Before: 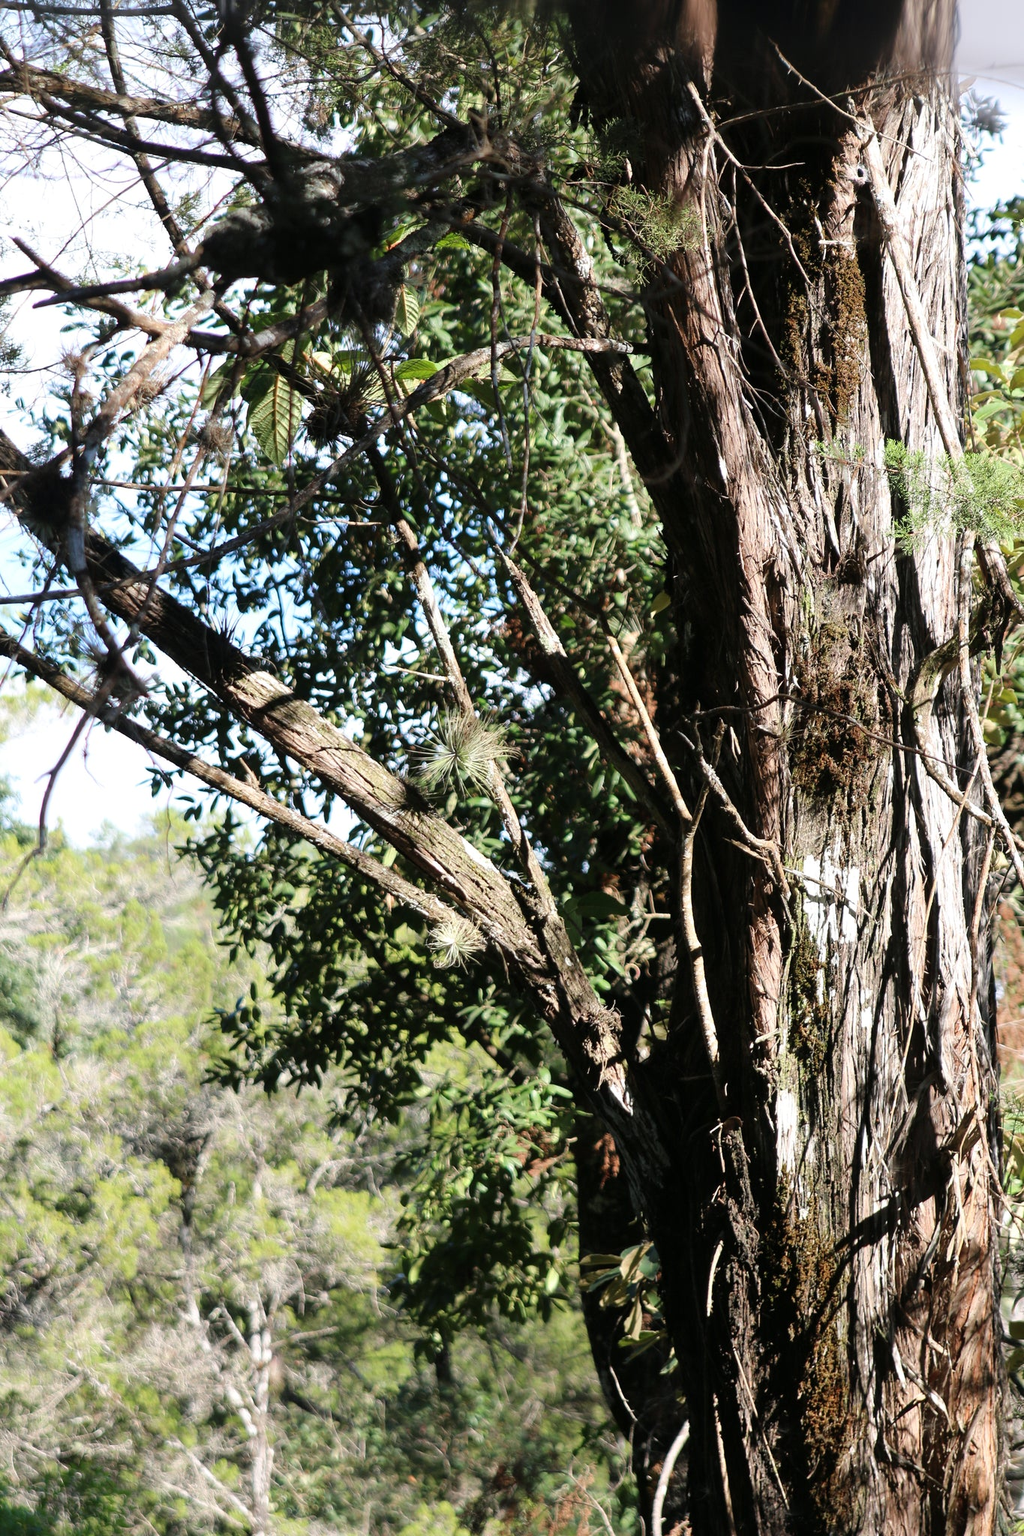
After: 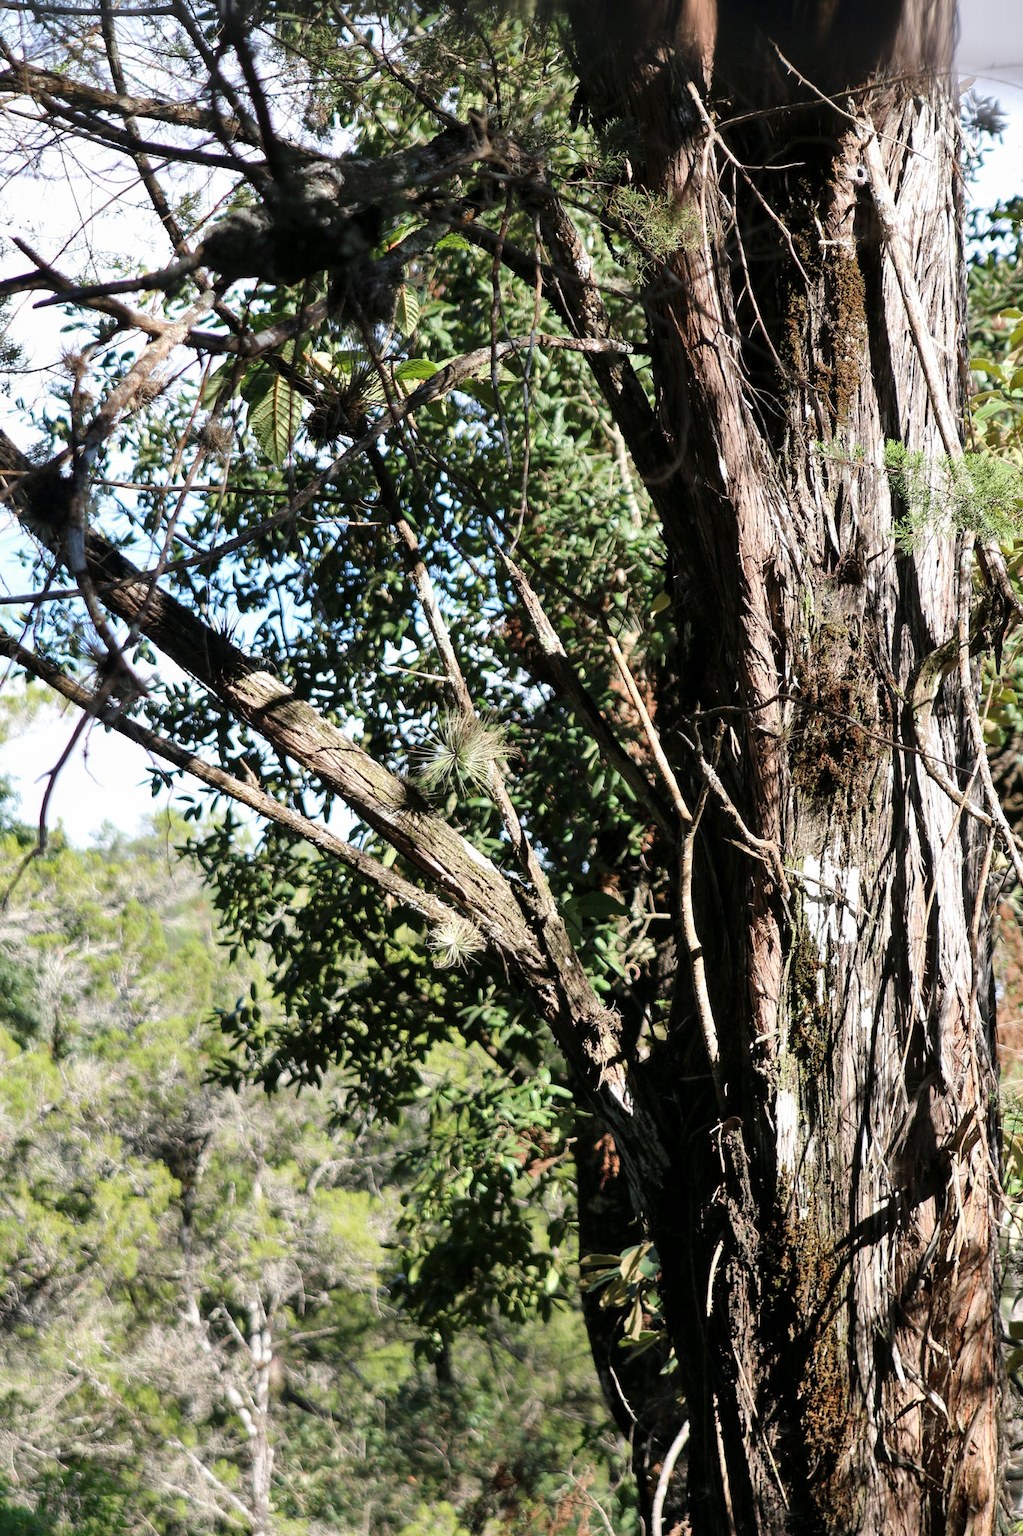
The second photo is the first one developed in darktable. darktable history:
local contrast: highlights 100%, shadows 100%, detail 120%, midtone range 0.2
shadows and highlights: shadows 43.71, white point adjustment -1.46, soften with gaussian
